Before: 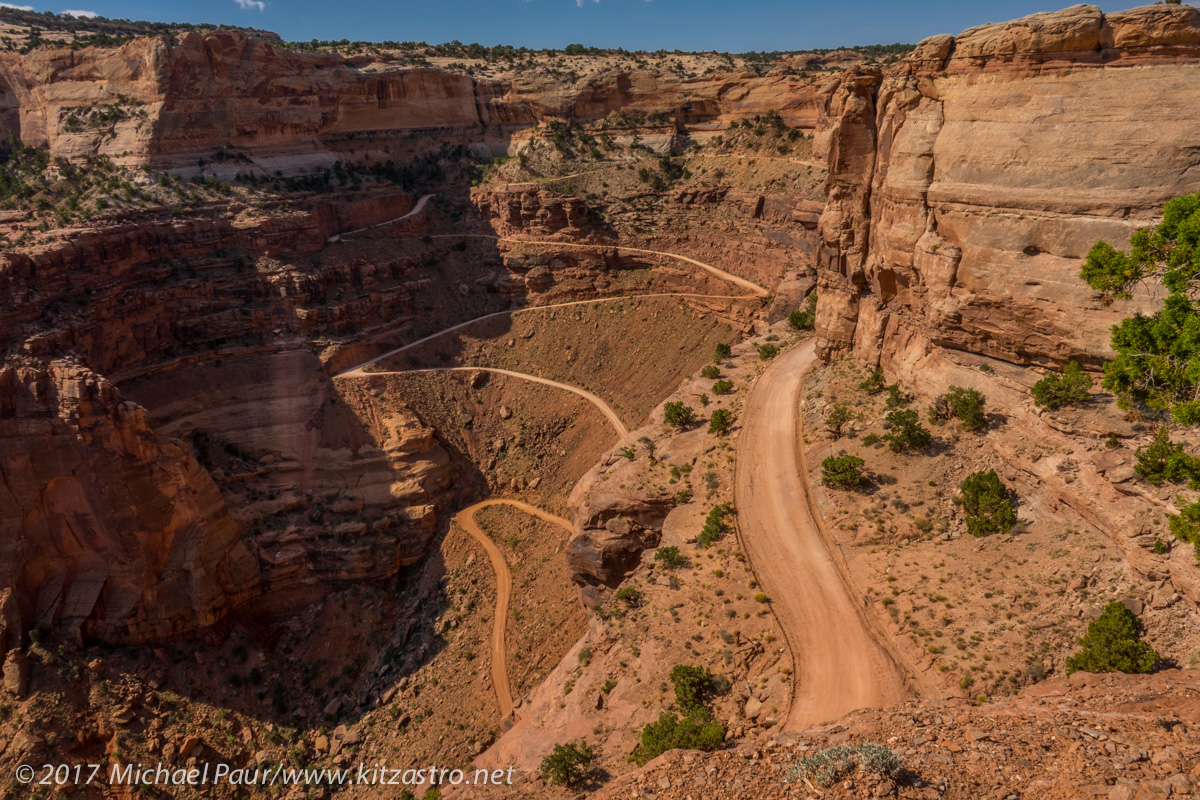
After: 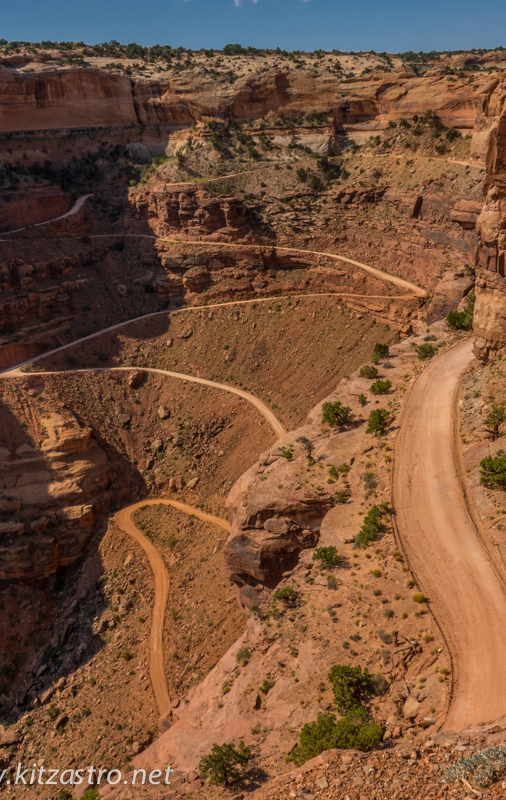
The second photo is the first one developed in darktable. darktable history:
rotate and perspective: crop left 0, crop top 0
crop: left 28.583%, right 29.231%
